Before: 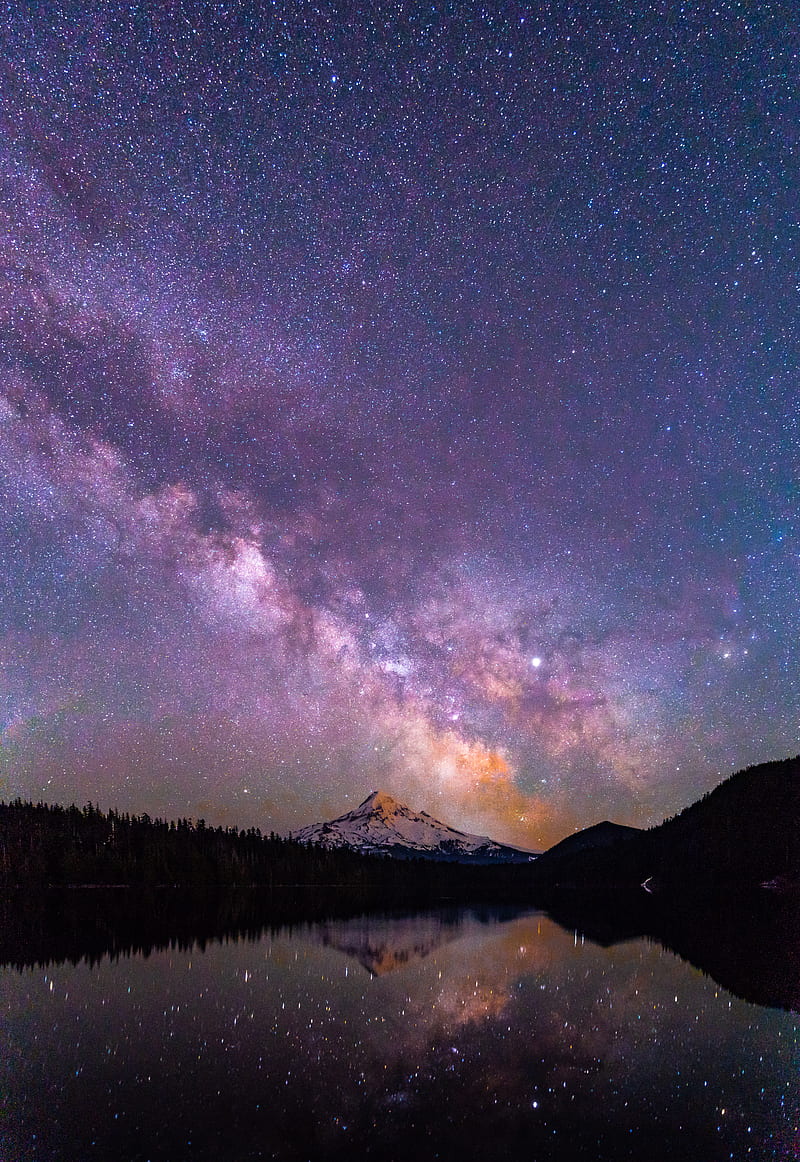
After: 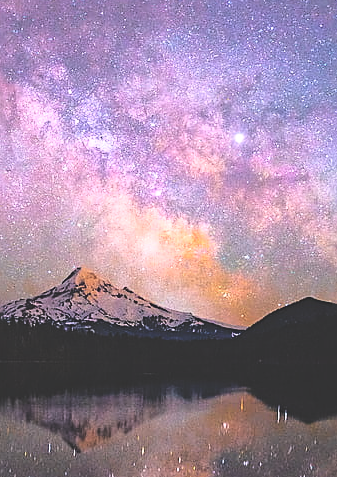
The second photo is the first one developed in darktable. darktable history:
exposure: black level correction -0.03, compensate highlight preservation false
base curve: curves: ch0 [(0, 0) (0.028, 0.03) (0.121, 0.232) (0.46, 0.748) (0.859, 0.968) (1, 1)]
crop: left 37.221%, top 45.169%, right 20.63%, bottom 13.777%
sharpen: on, module defaults
